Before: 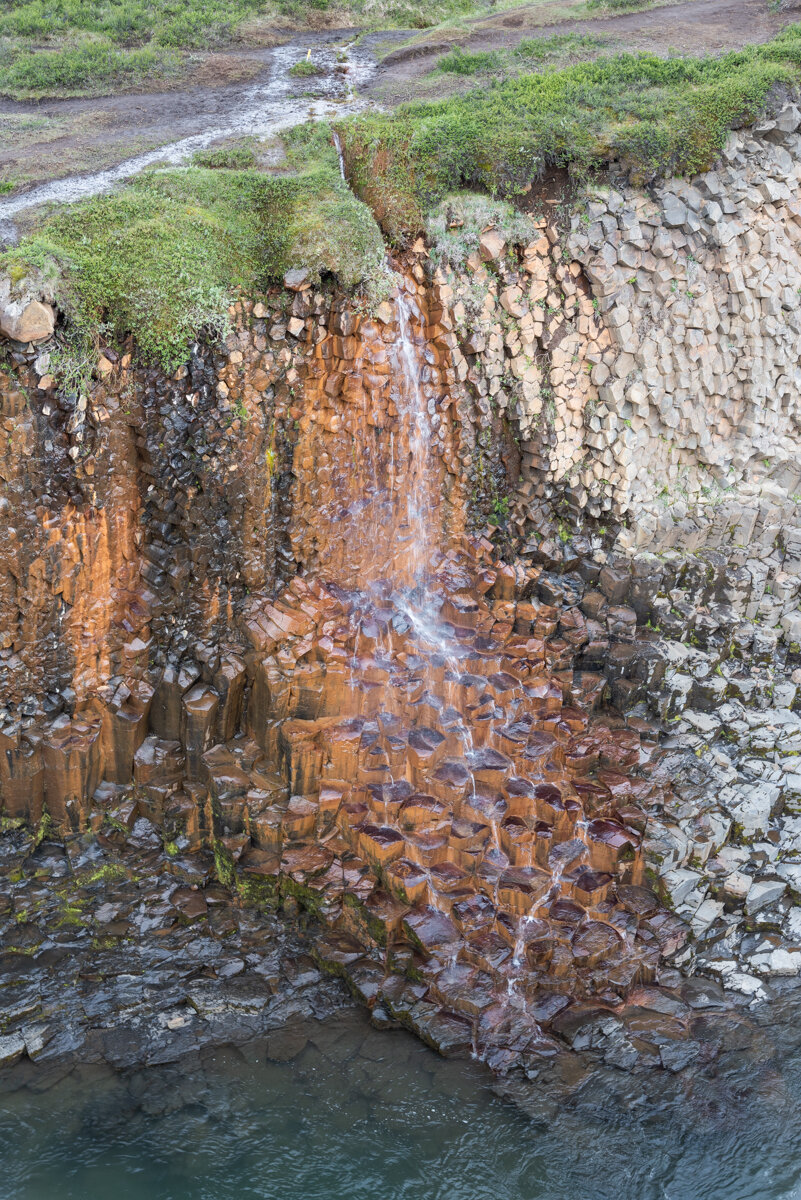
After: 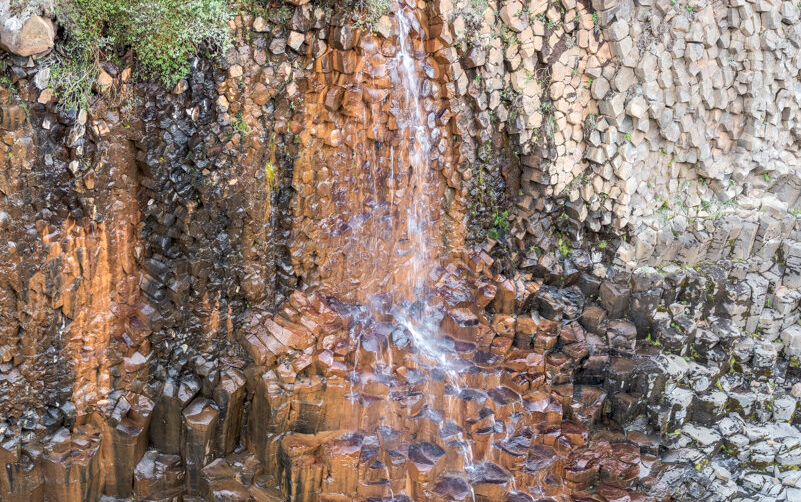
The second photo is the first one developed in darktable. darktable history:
crop and rotate: top 23.84%, bottom 34.294%
local contrast: on, module defaults
